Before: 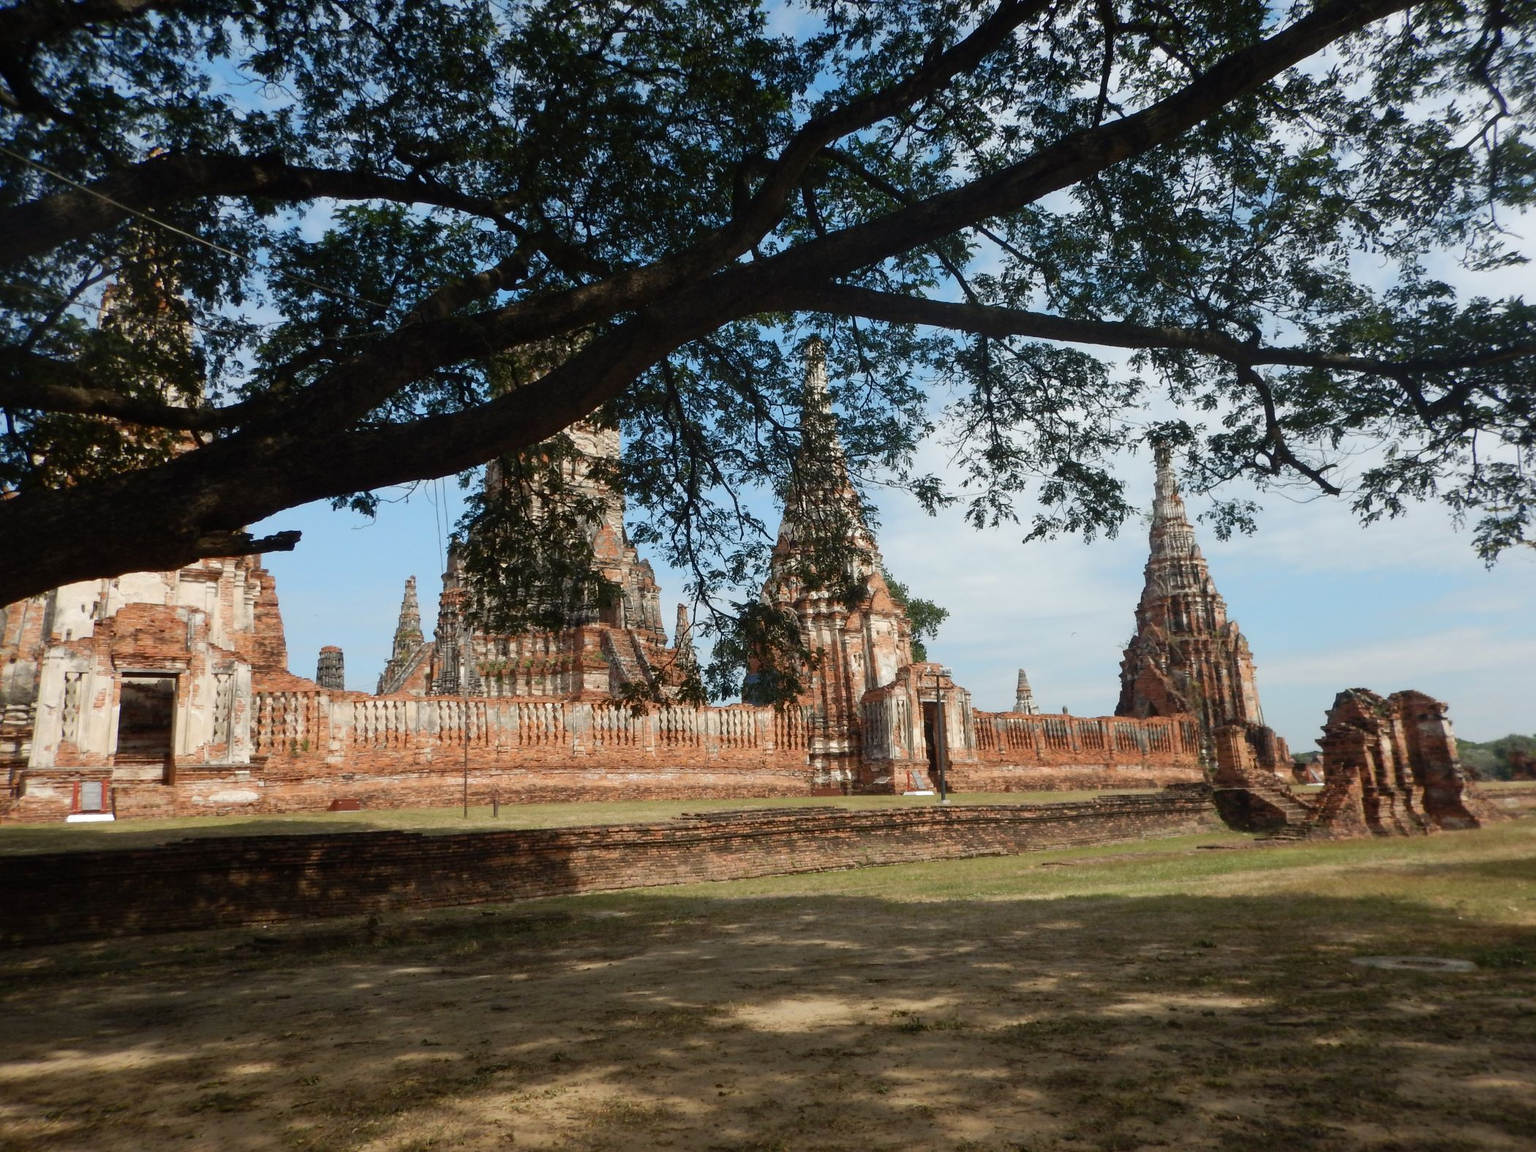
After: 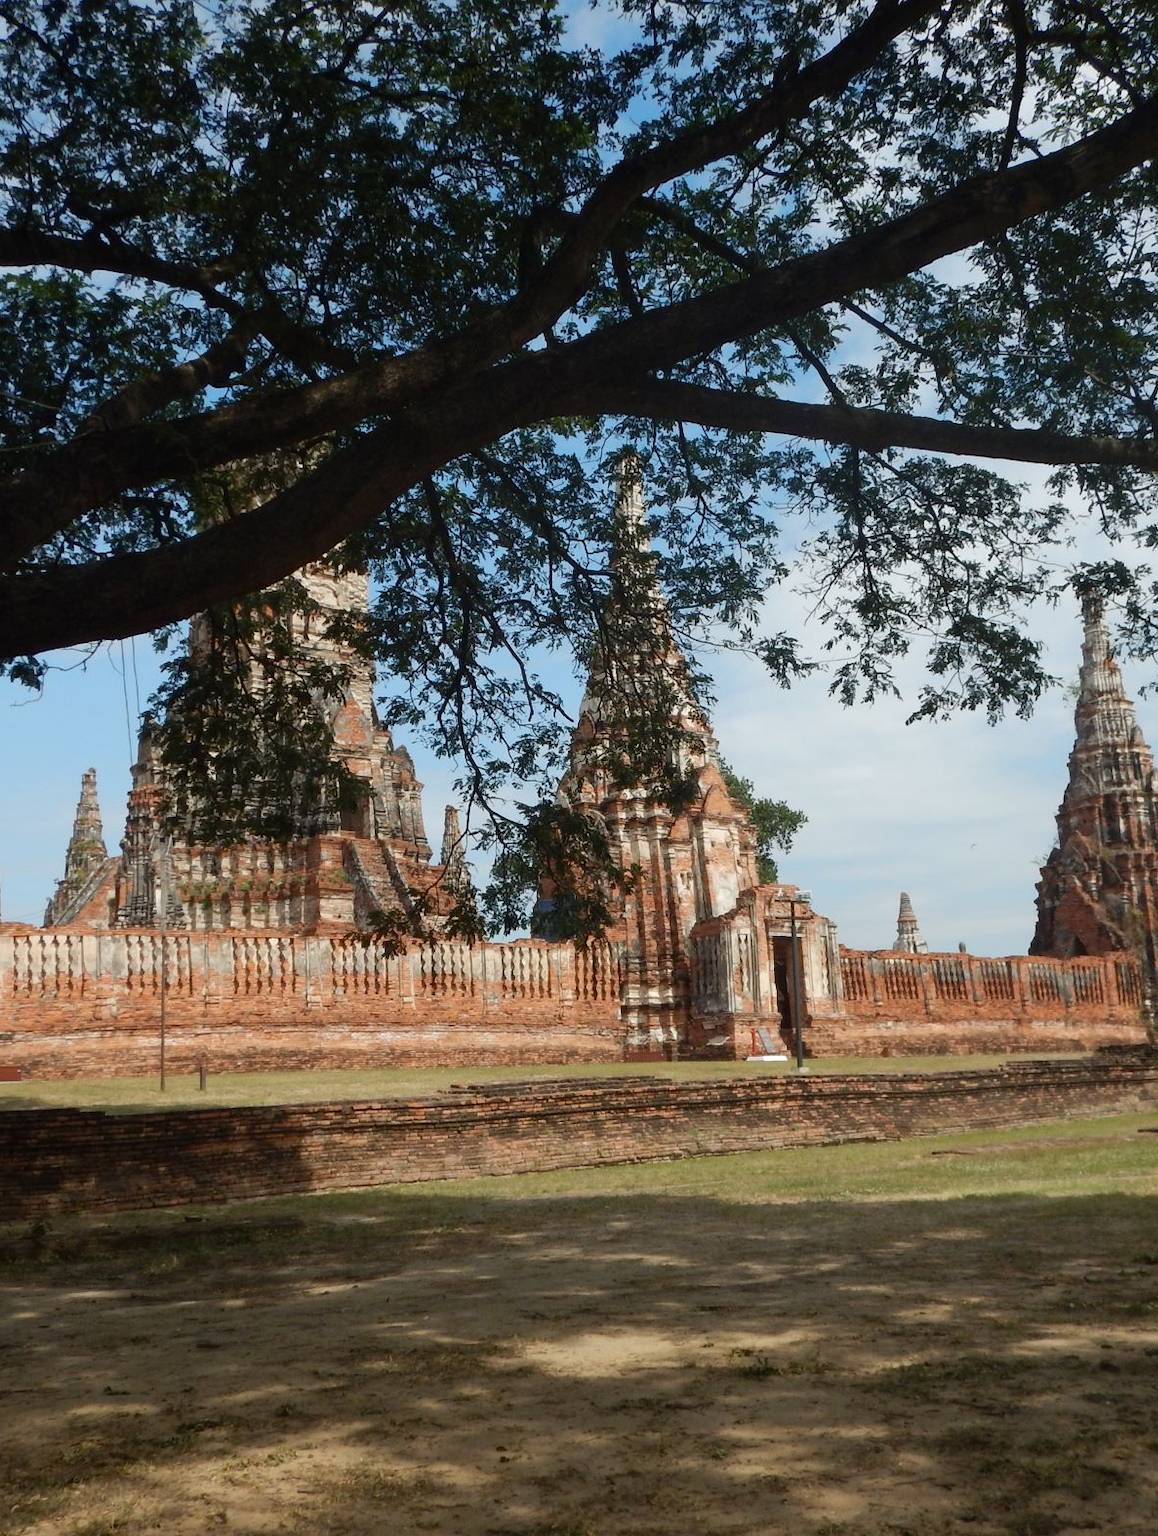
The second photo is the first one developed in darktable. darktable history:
crop and rotate: left 22.445%, right 21.009%
